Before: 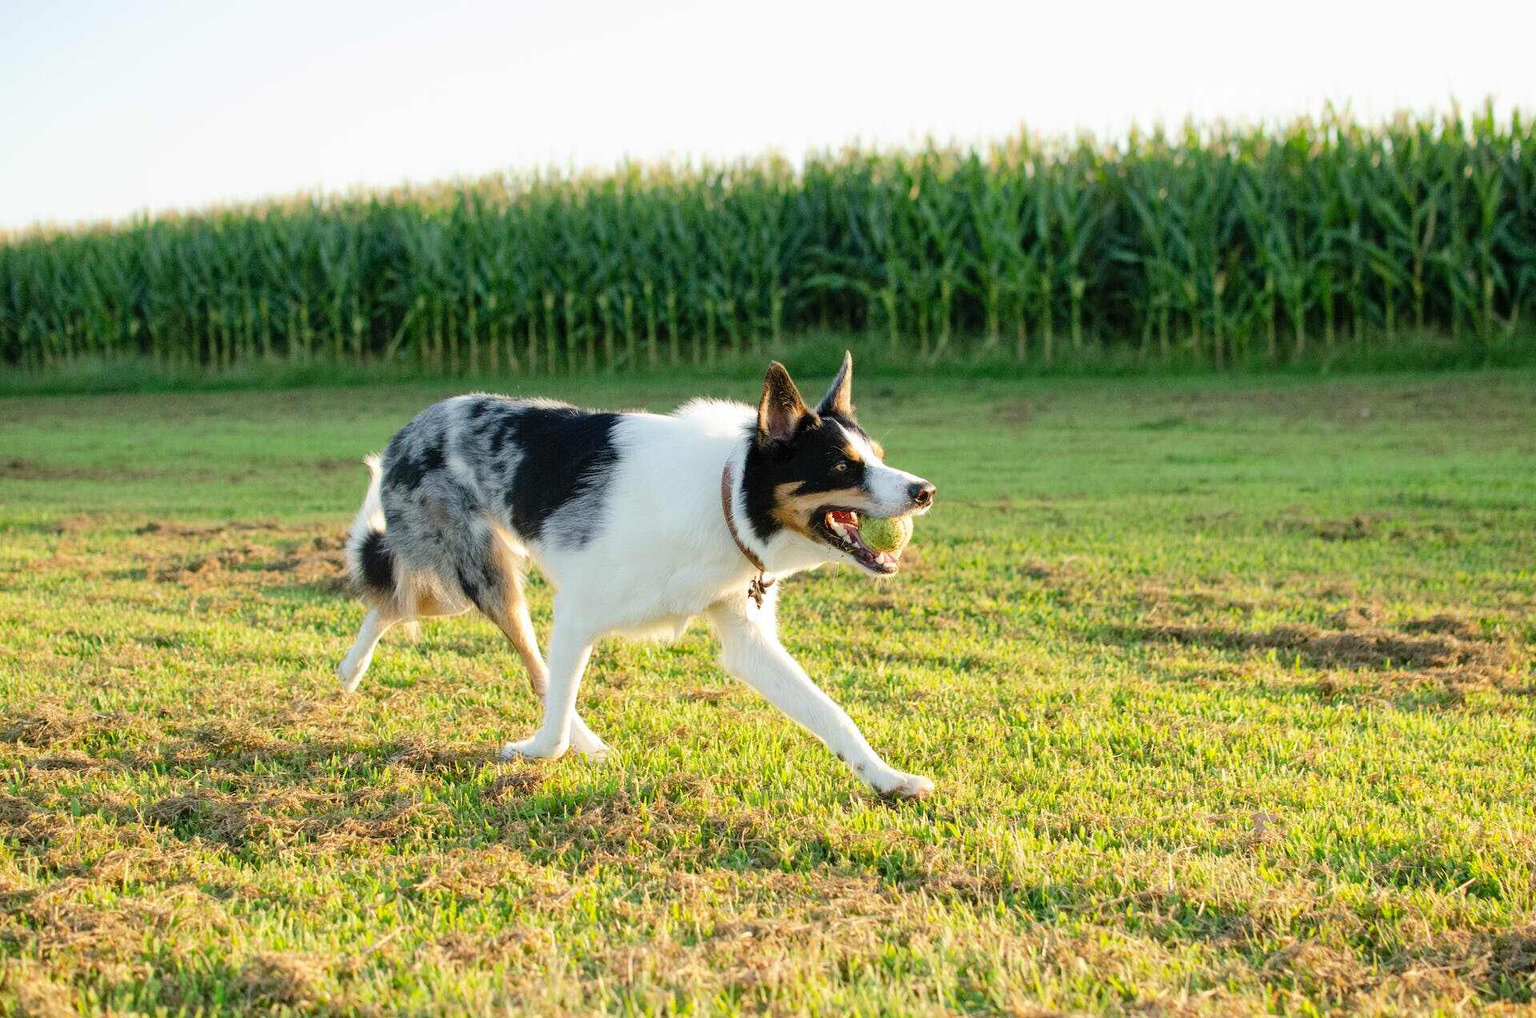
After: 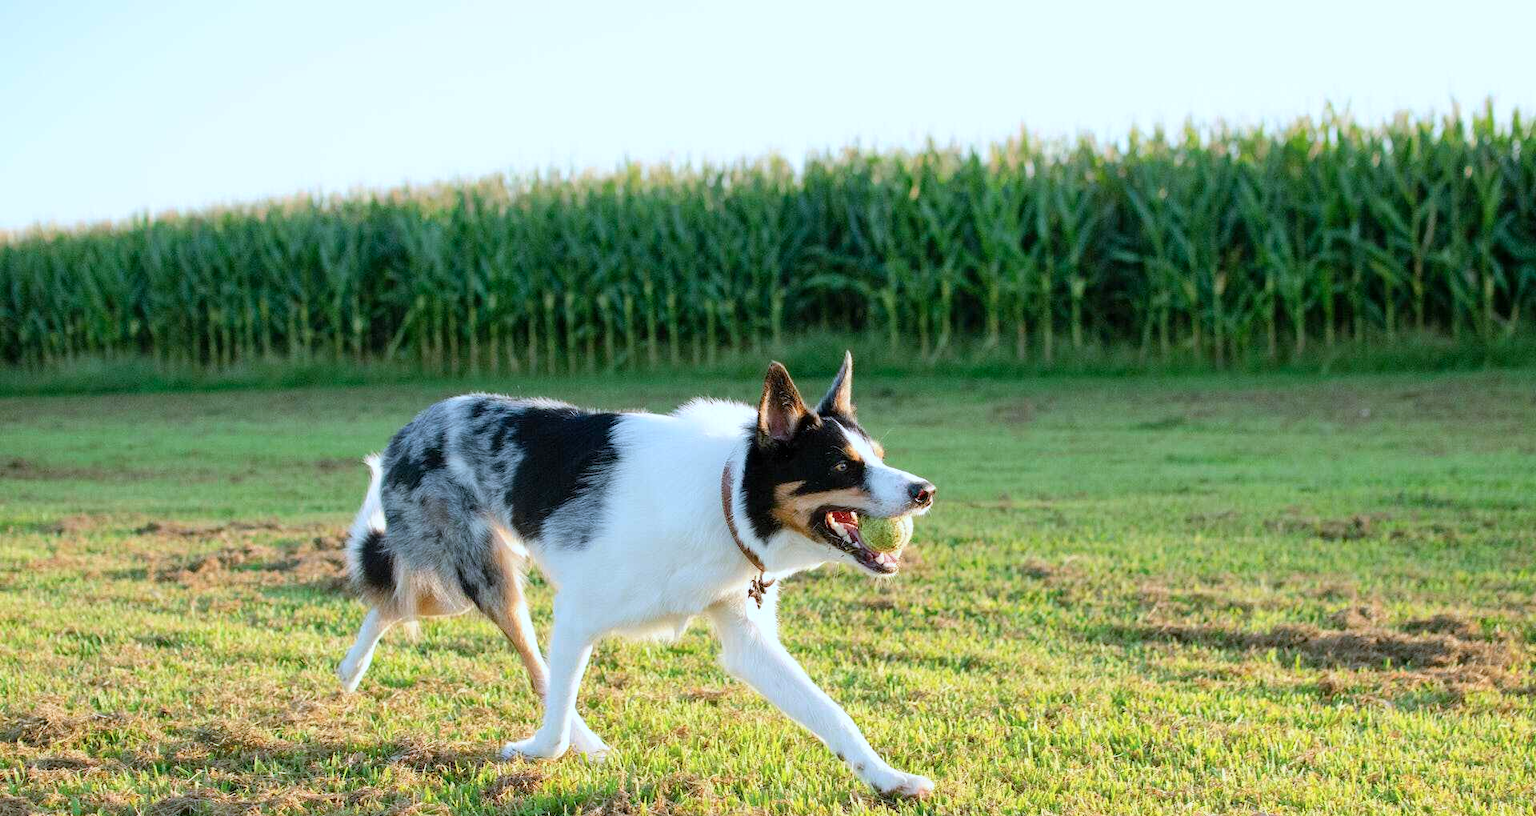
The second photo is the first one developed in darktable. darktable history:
exposure: black level correction 0.001, compensate highlight preservation false
crop: bottom 19.725%
color correction: highlights a* -2.44, highlights b* -18.36
contrast brightness saturation: contrast 0.042, saturation 0.069
